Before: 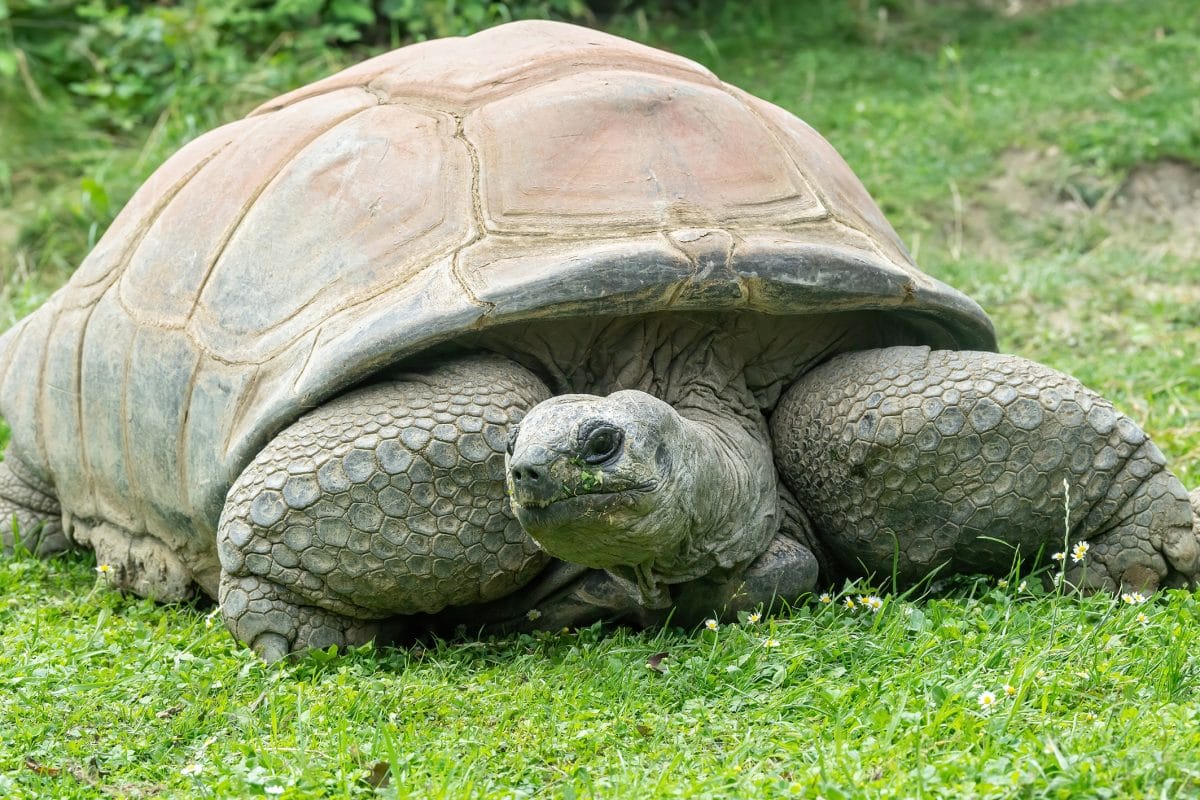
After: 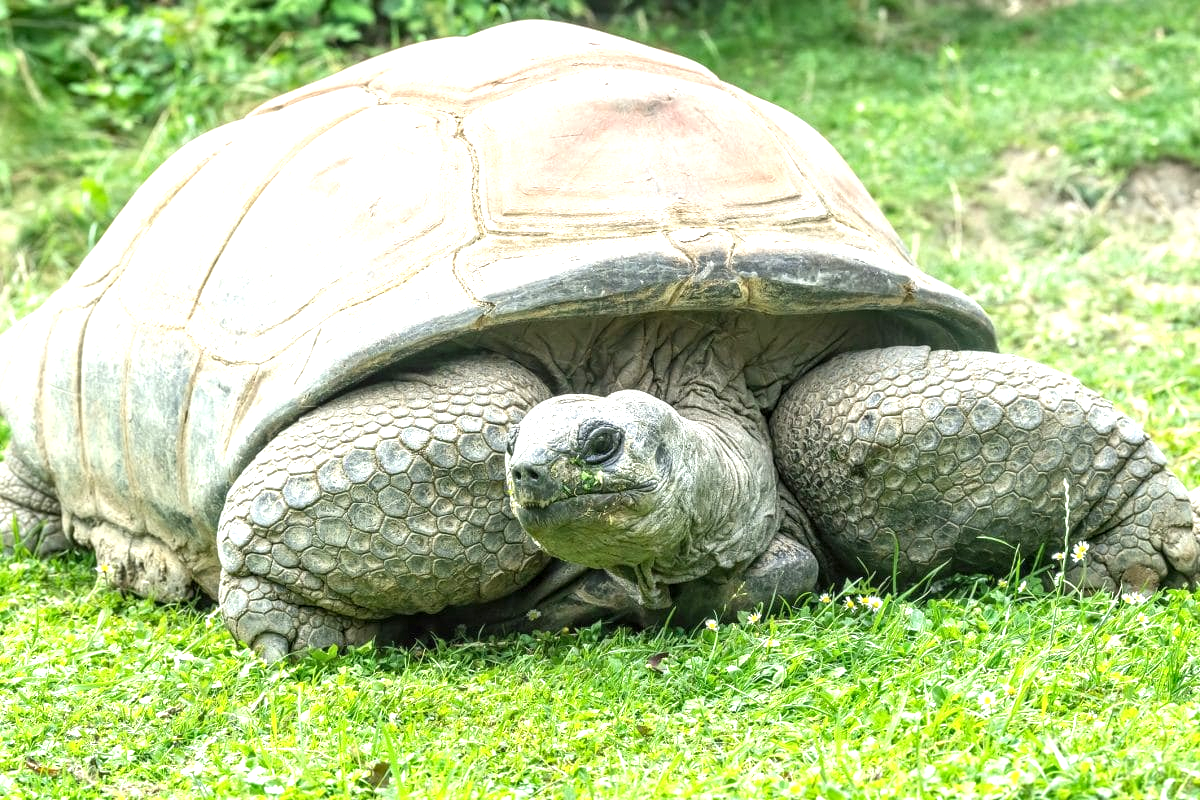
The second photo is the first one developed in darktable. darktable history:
local contrast: on, module defaults
exposure: black level correction 0, exposure 0.877 EV, compensate exposure bias true, compensate highlight preservation false
